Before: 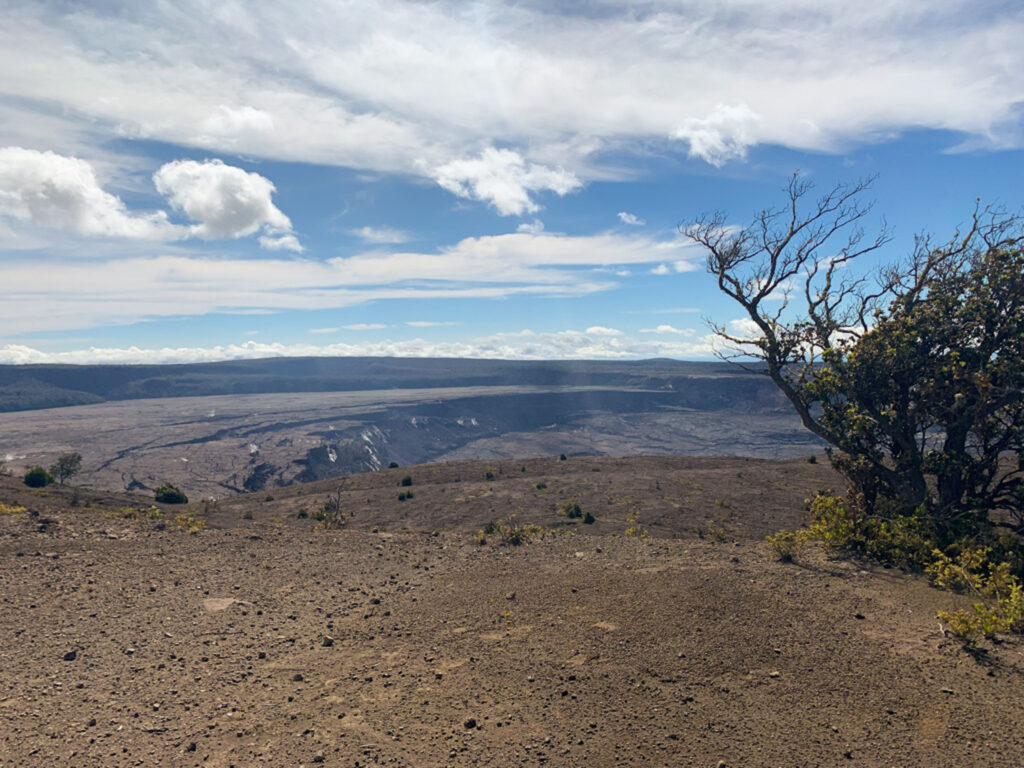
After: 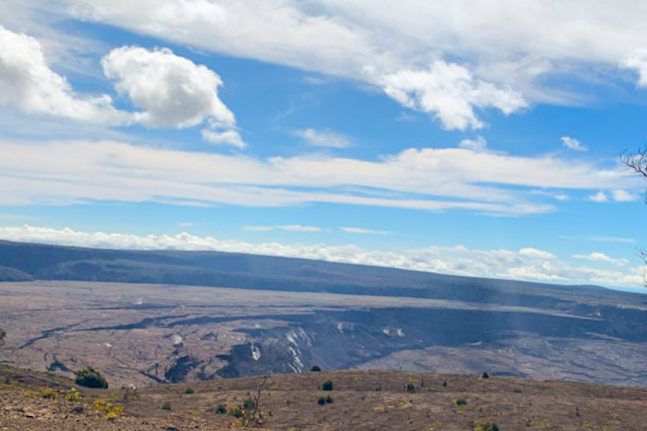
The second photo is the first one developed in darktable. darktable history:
crop and rotate: angle -4.99°, left 2.122%, top 6.945%, right 27.566%, bottom 30.519%
color balance rgb: perceptual saturation grading › global saturation 25%, perceptual brilliance grading › mid-tones 10%, perceptual brilliance grading › shadows 15%, global vibrance 20%
